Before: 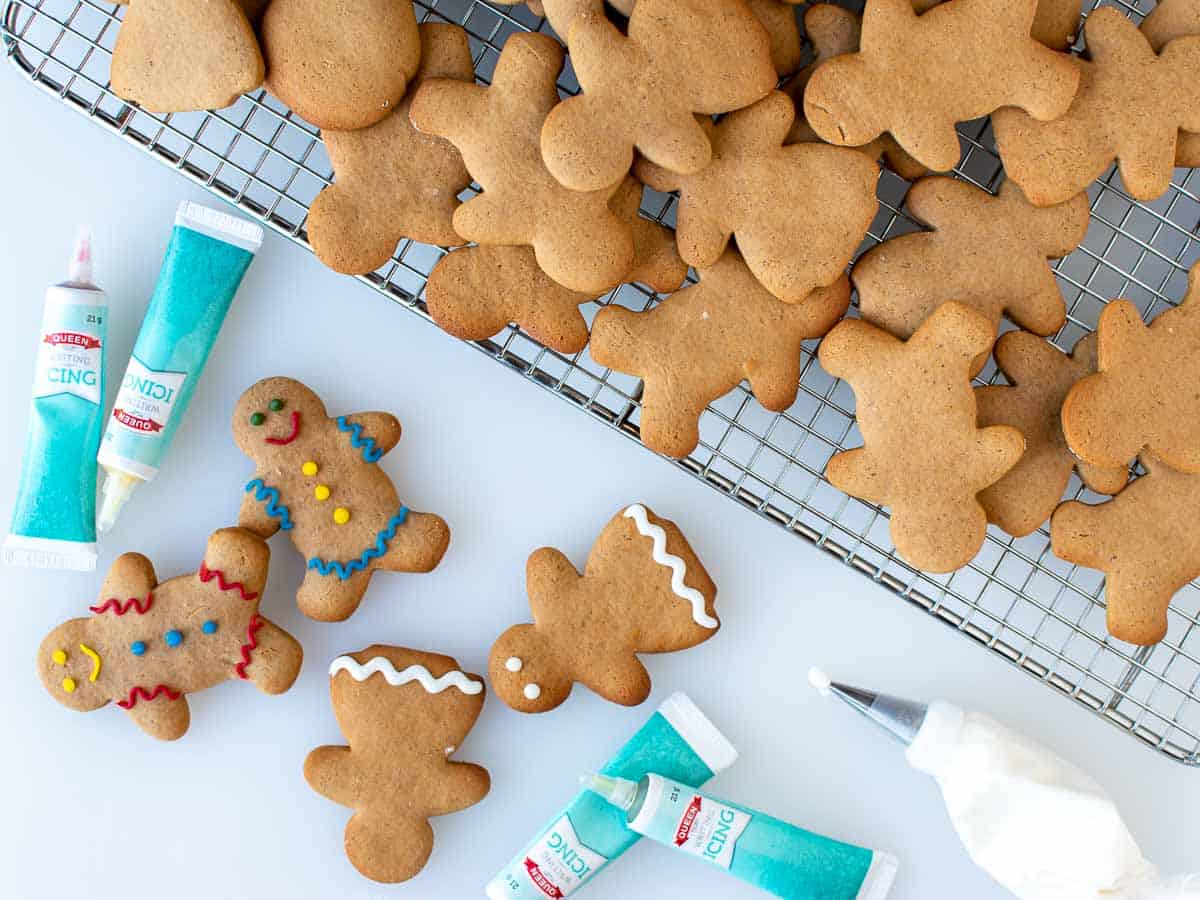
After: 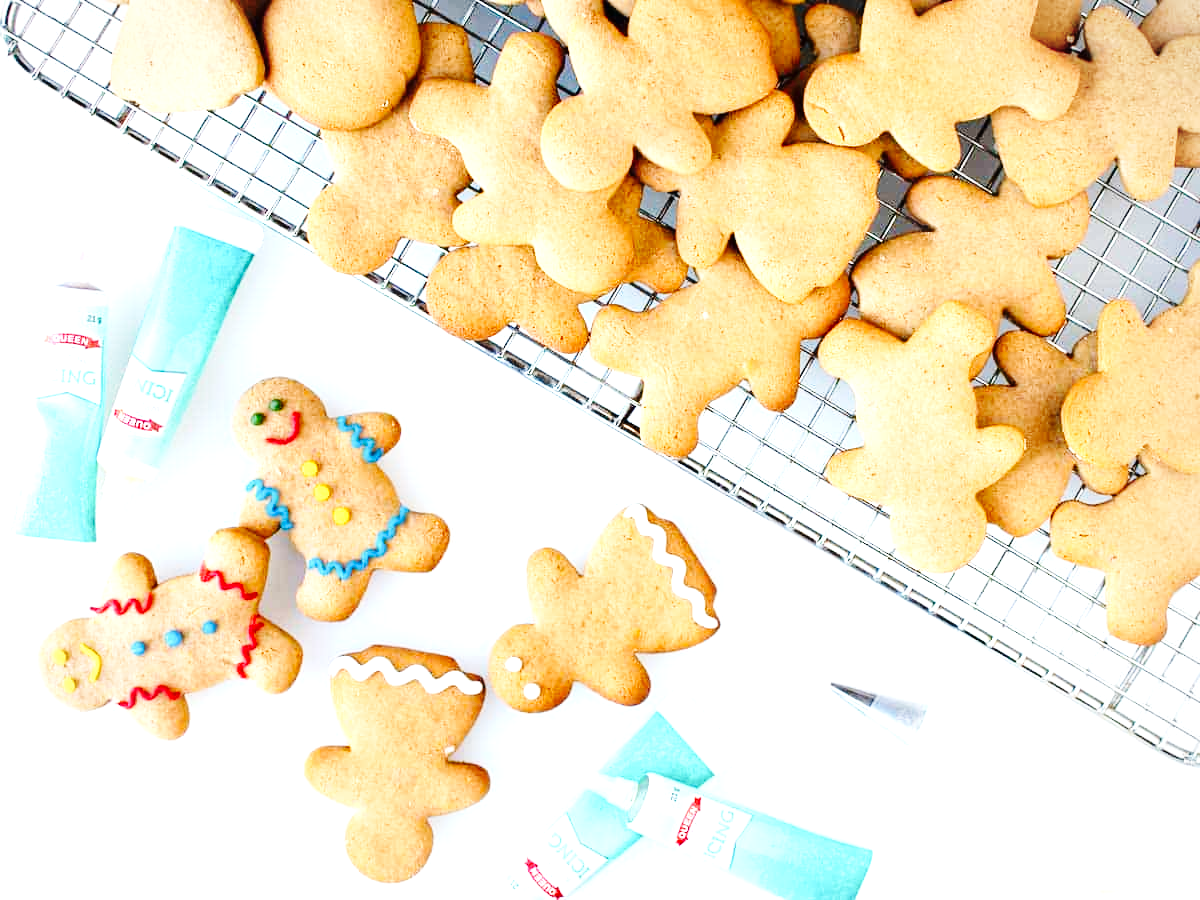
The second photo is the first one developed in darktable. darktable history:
vignetting: fall-off radius 81.81%, brightness -0.295, unbound false
exposure: black level correction 0, exposure 1.095 EV, compensate highlight preservation false
base curve: curves: ch0 [(0, 0) (0.036, 0.025) (0.121, 0.166) (0.206, 0.329) (0.605, 0.79) (1, 1)], preserve colors none
